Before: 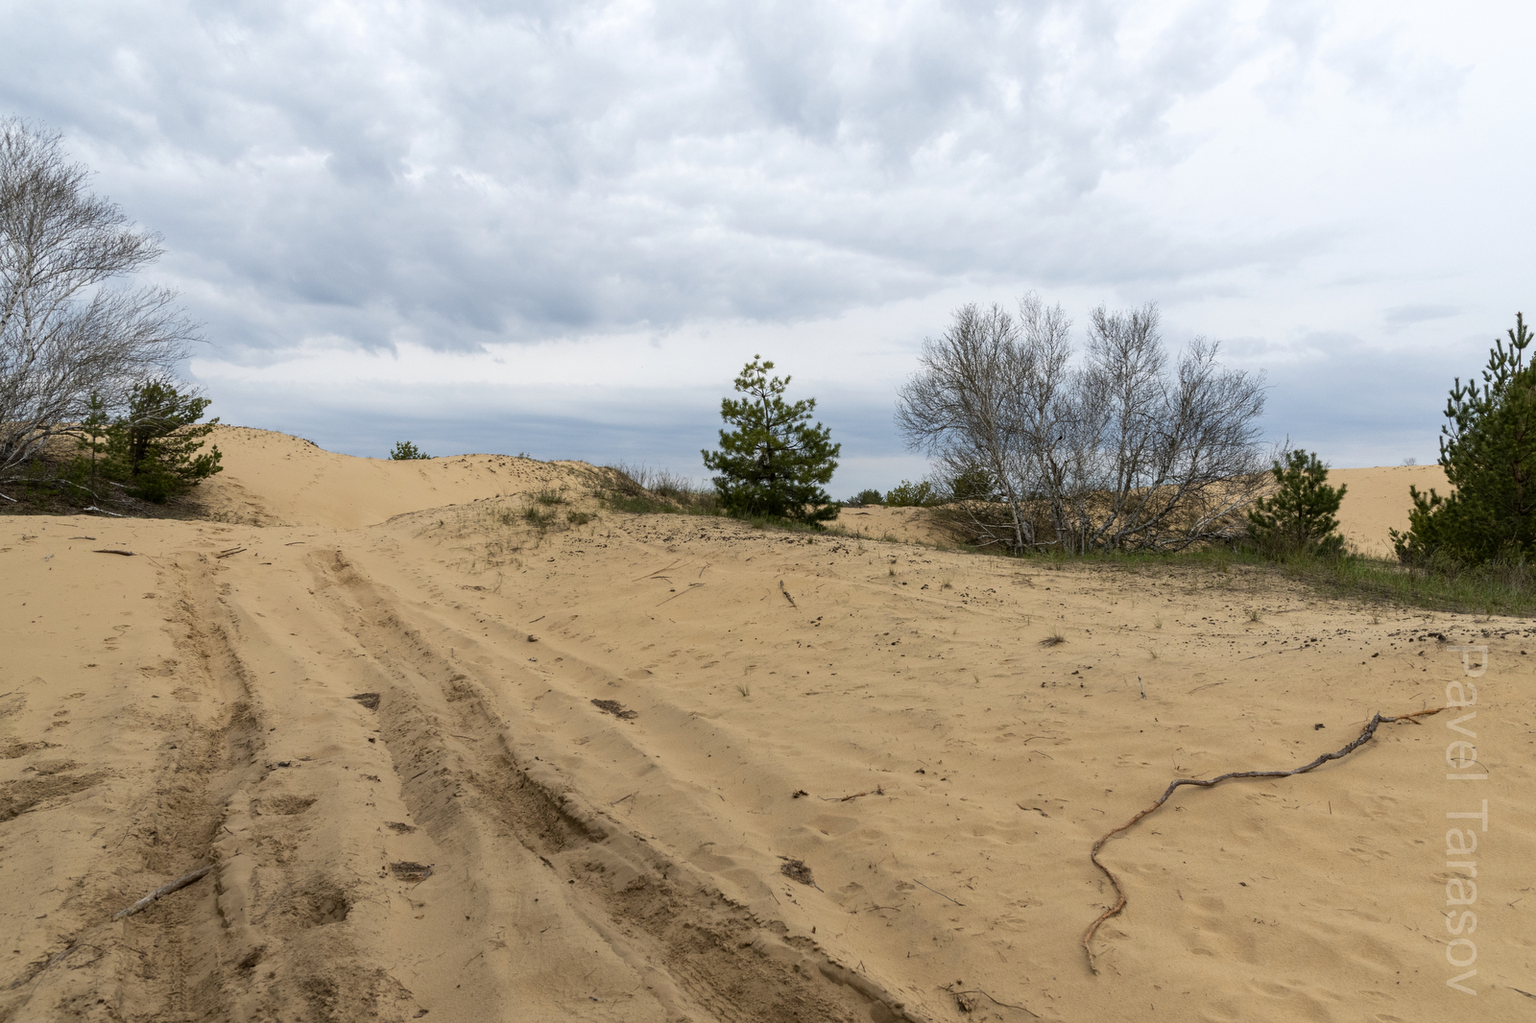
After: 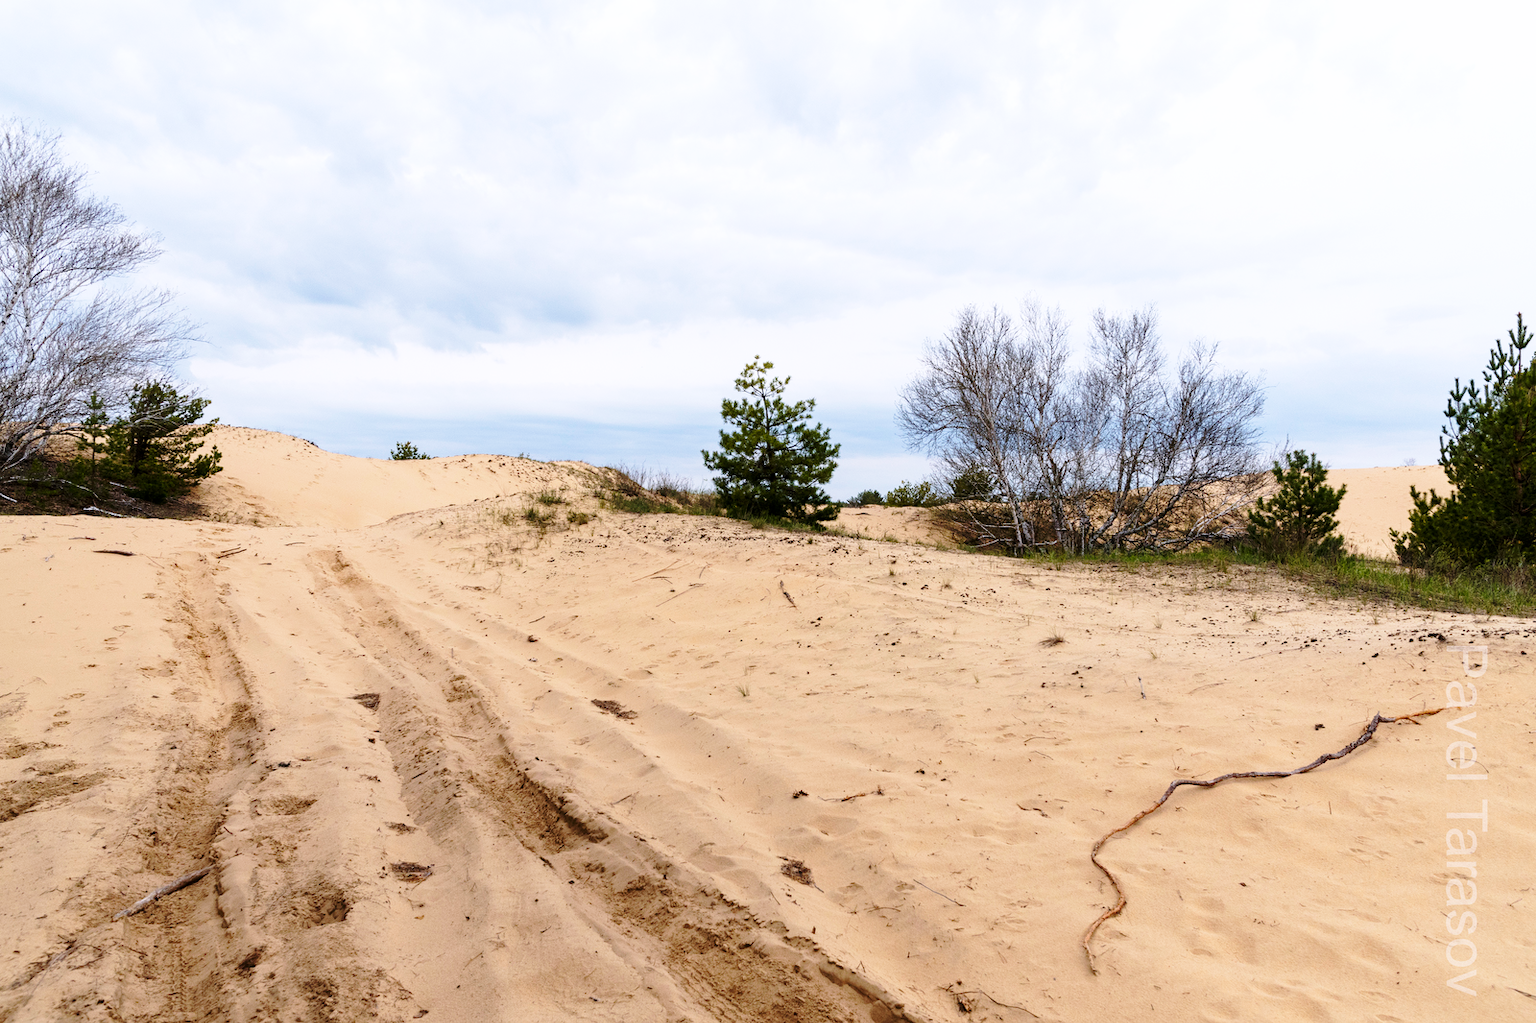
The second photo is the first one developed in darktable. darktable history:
base curve: curves: ch0 [(0, 0) (0.036, 0.037) (0.121, 0.228) (0.46, 0.76) (0.859, 0.983) (1, 1)], preserve colors none
white balance: red 1.004, blue 1.096
color zones: curves: ch2 [(0, 0.5) (0.143, 0.5) (0.286, 0.489) (0.415, 0.421) (0.571, 0.5) (0.714, 0.5) (0.857, 0.5) (1, 0.5)]
tone equalizer: -7 EV 0.18 EV, -6 EV 0.12 EV, -5 EV 0.08 EV, -4 EV 0.04 EV, -2 EV -0.02 EV, -1 EV -0.04 EV, +0 EV -0.06 EV, luminance estimator HSV value / RGB max
